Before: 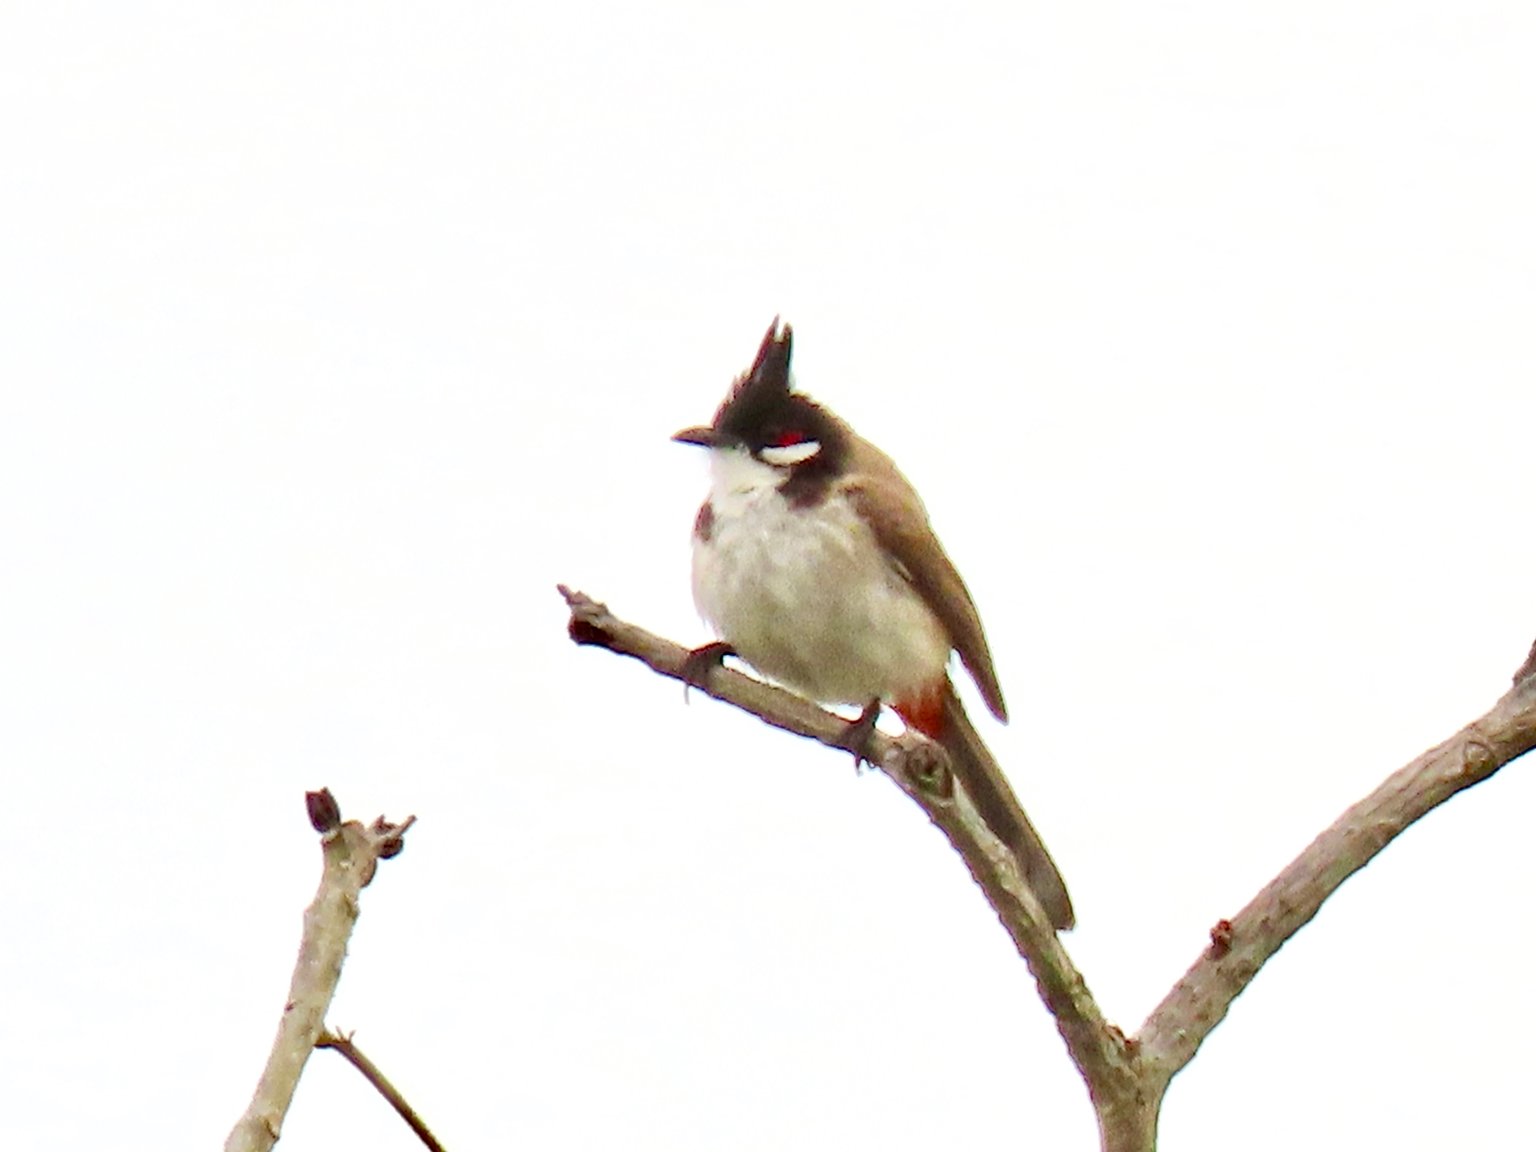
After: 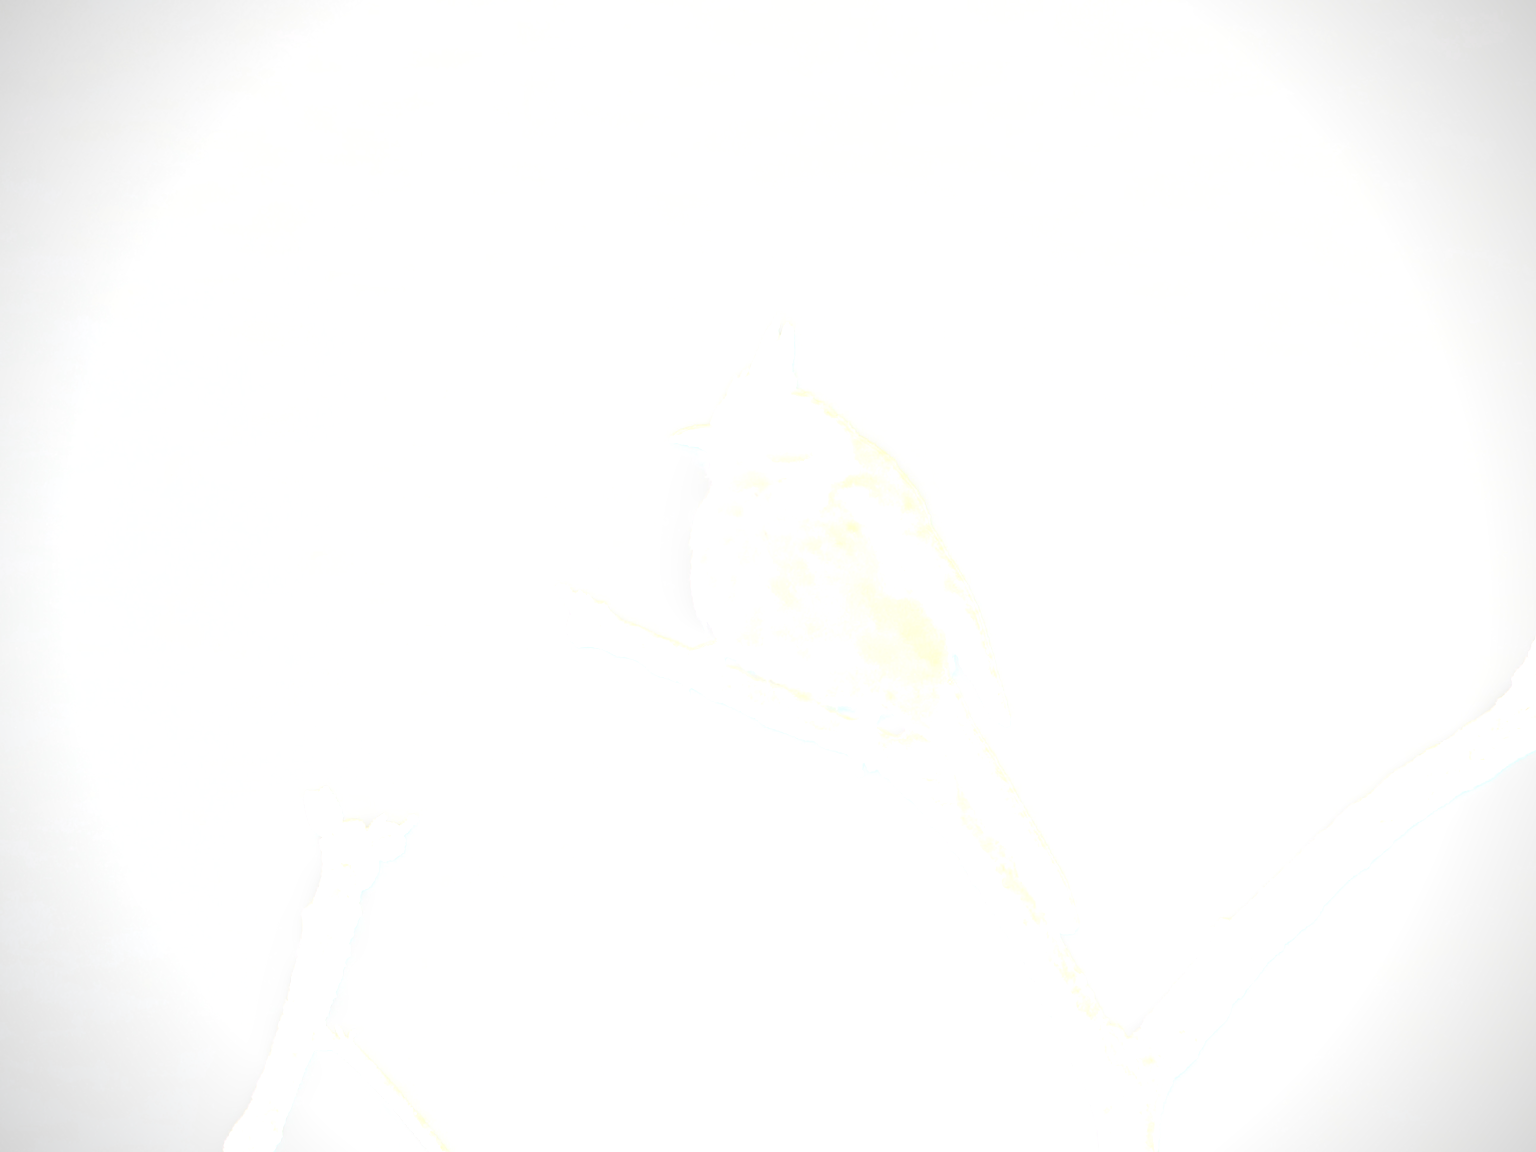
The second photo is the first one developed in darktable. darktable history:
local contrast: highlights 20%, shadows 30%, detail 200%, midtone range 0.2
vignetting: fall-off start 91.19%
bloom: size 85%, threshold 5%, strength 85%
